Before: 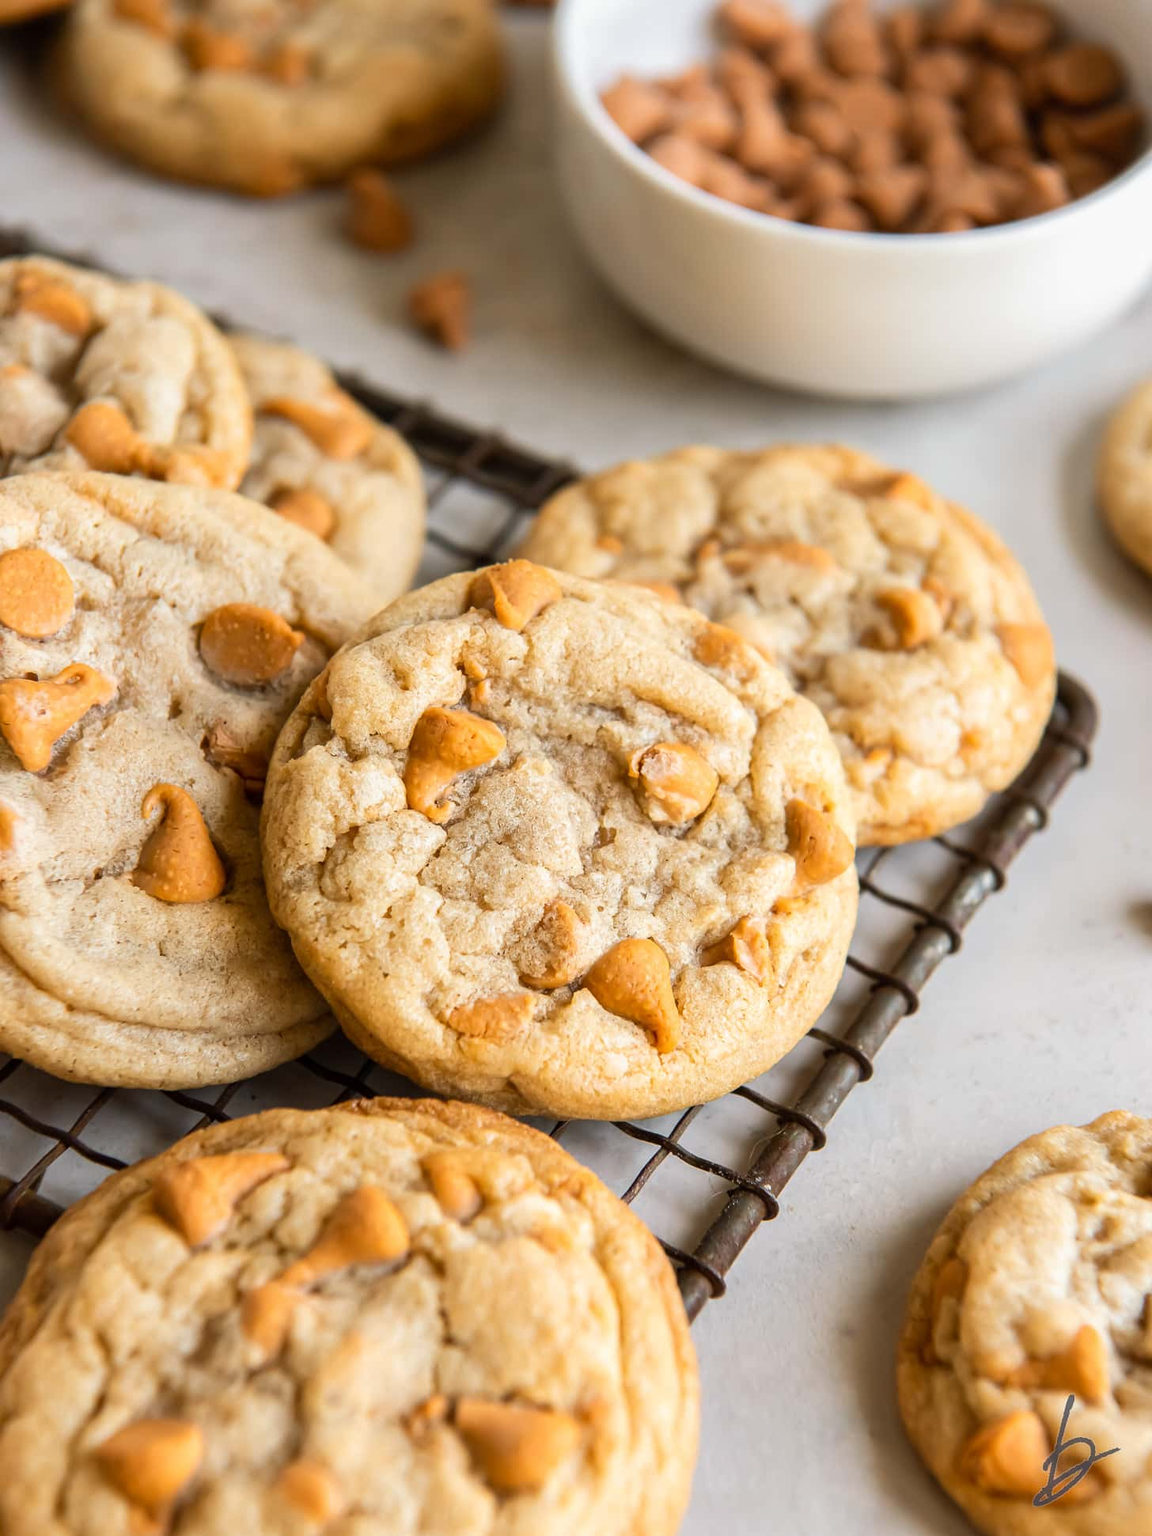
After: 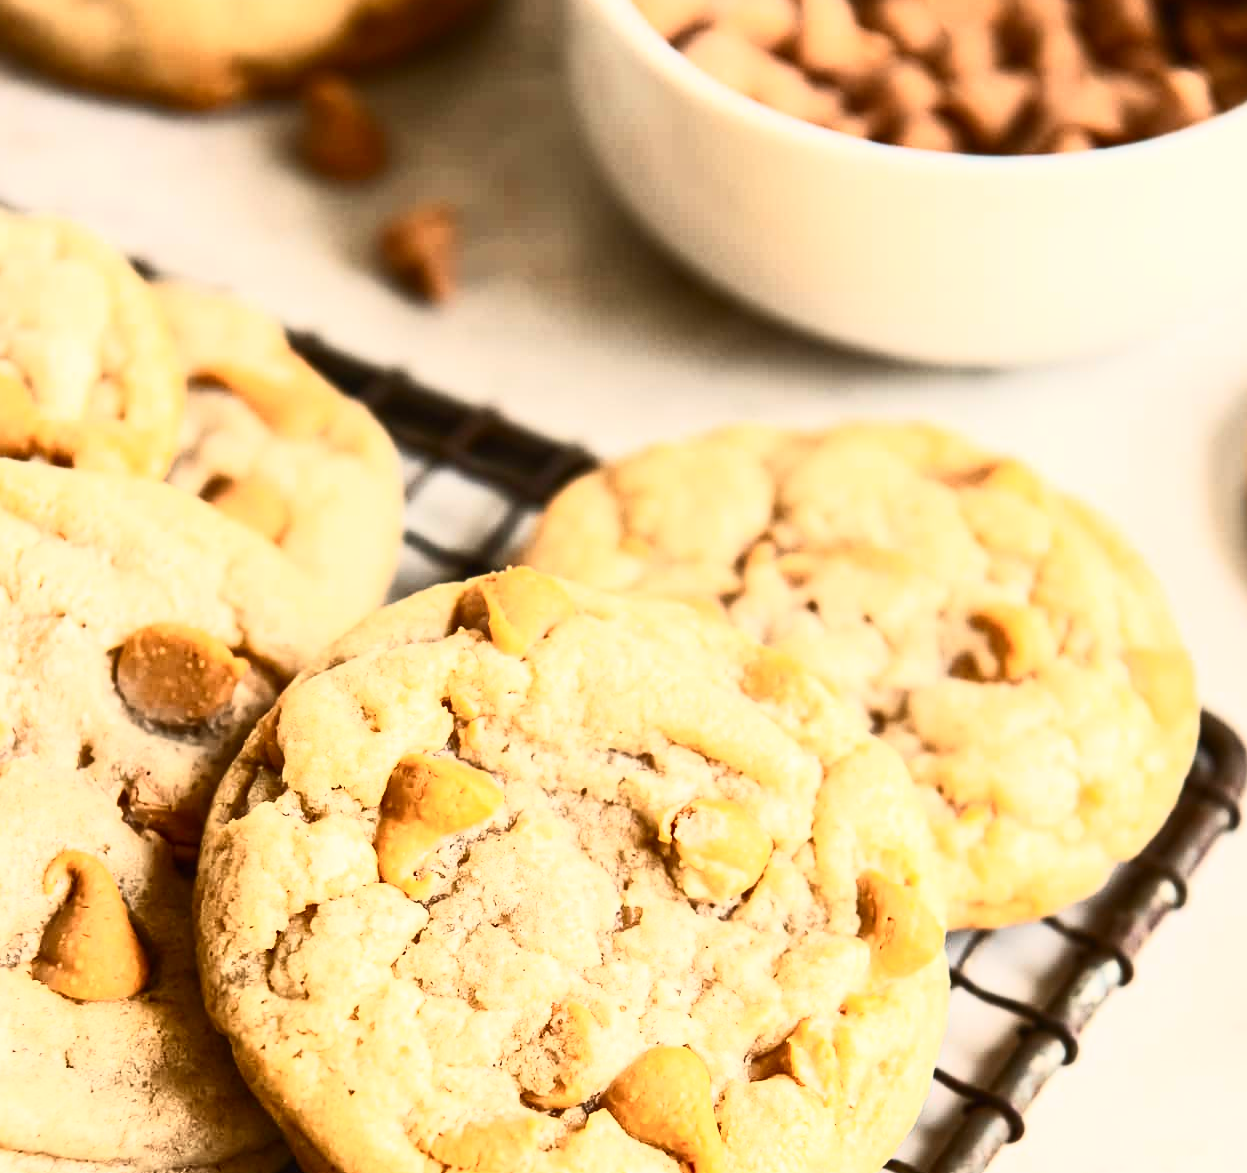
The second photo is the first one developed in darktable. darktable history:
contrast brightness saturation: contrast 0.62, brightness 0.34, saturation 0.14
white balance: red 1.045, blue 0.932
crop and rotate: left 9.345%, top 7.22%, right 4.982%, bottom 32.331%
